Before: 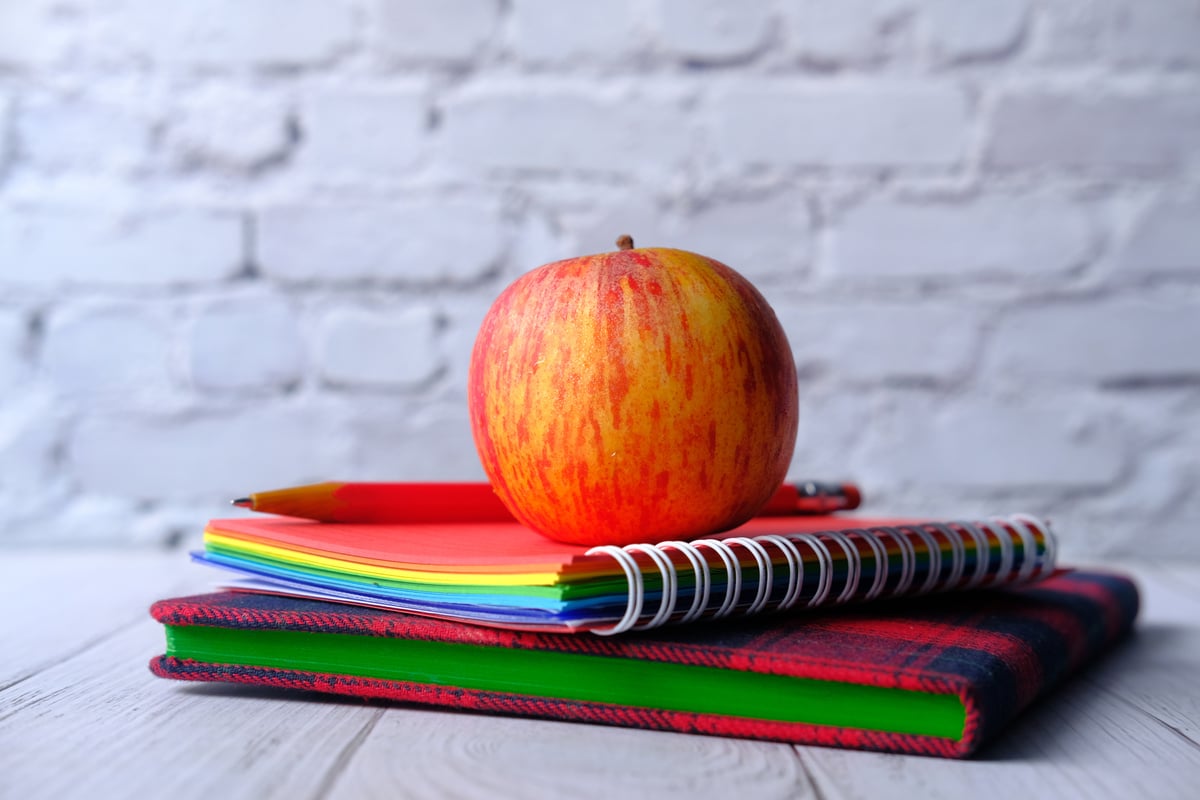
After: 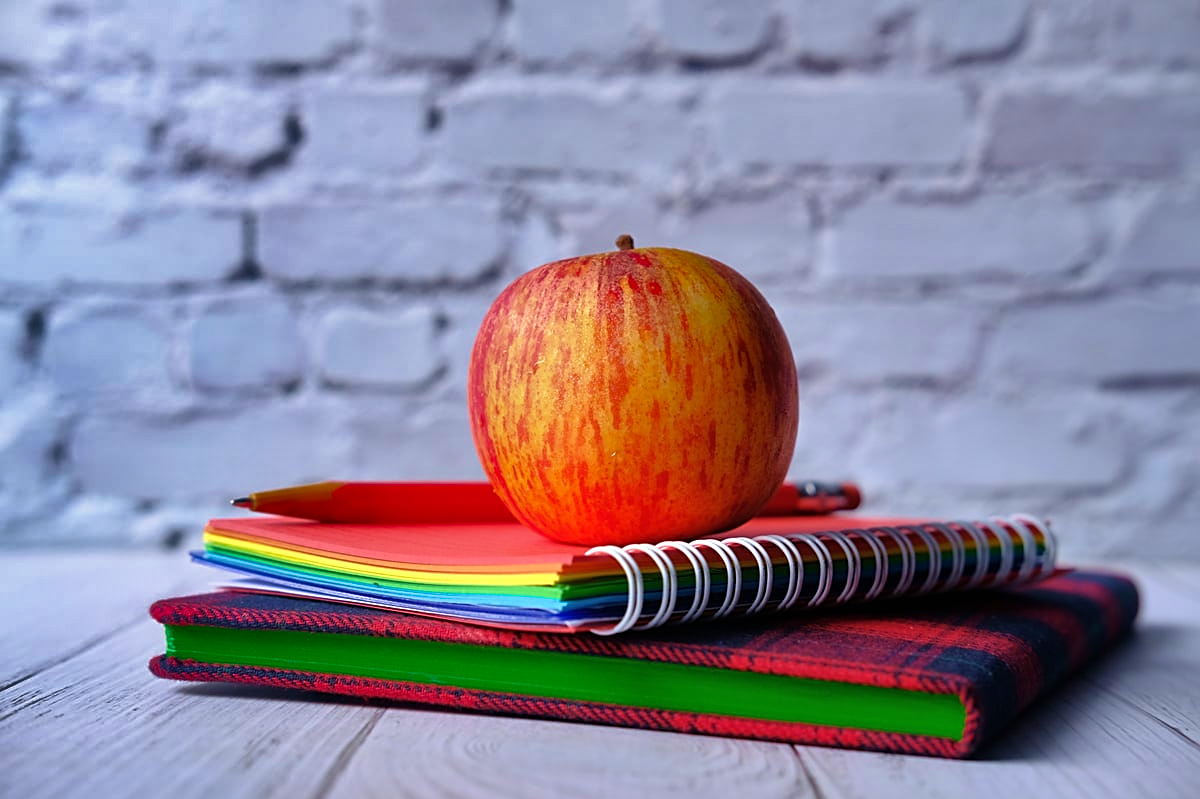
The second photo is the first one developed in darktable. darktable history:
sharpen: on, module defaults
velvia: strength 44.74%
shadows and highlights: white point adjustment 0.107, highlights -69.4, soften with gaussian
crop: bottom 0.075%
